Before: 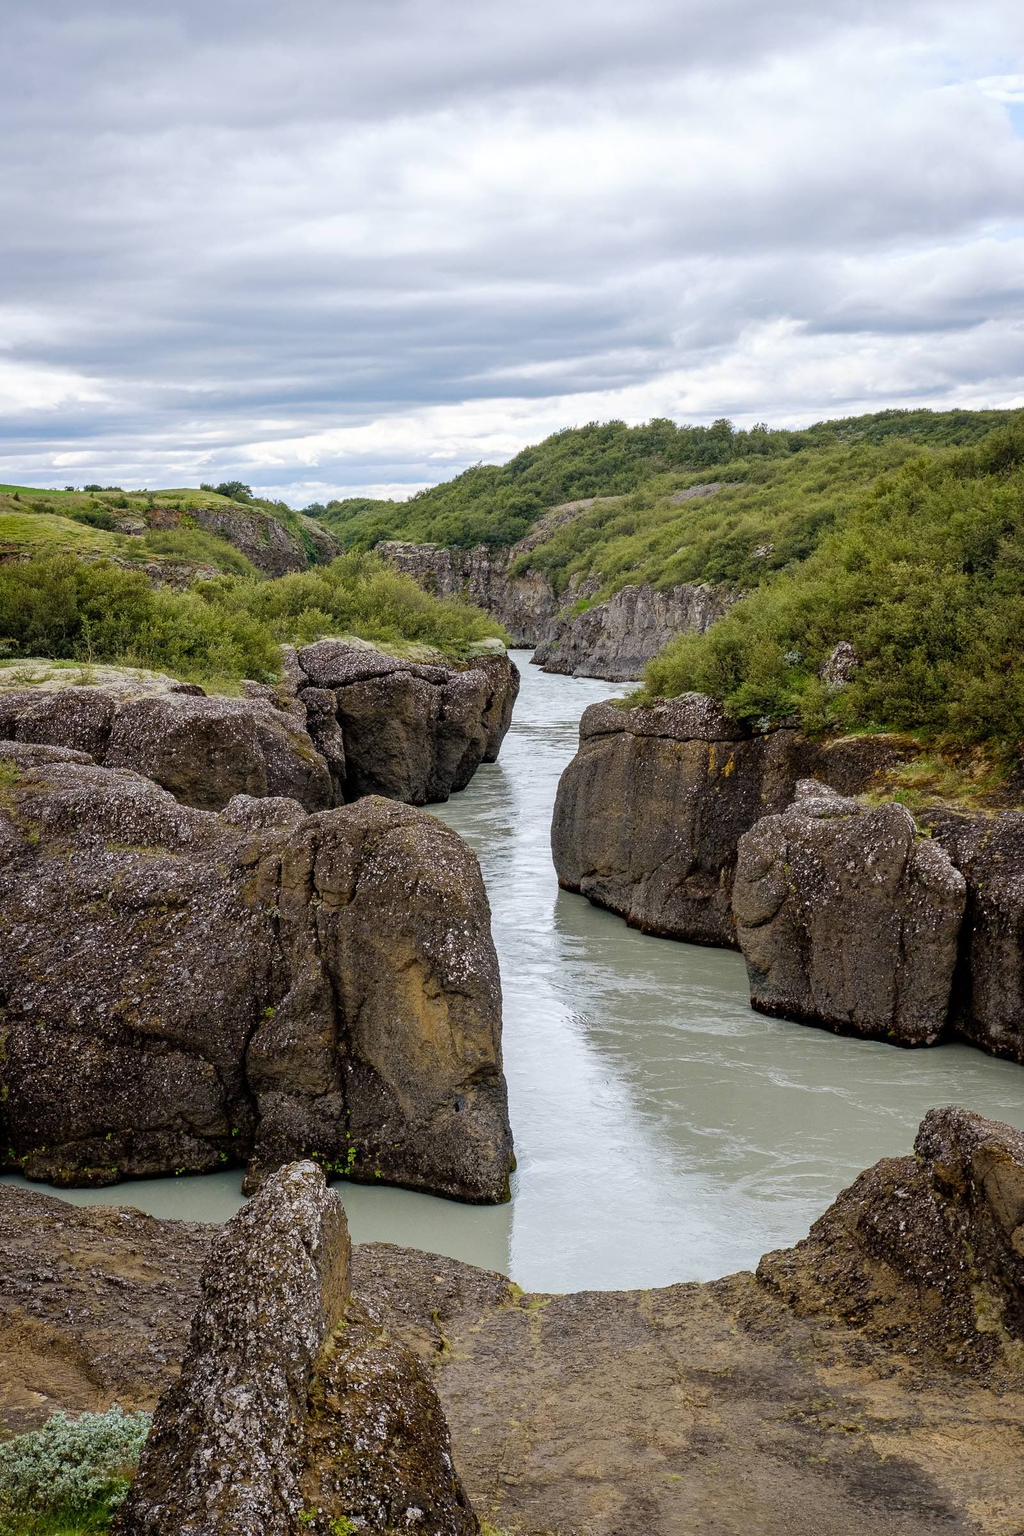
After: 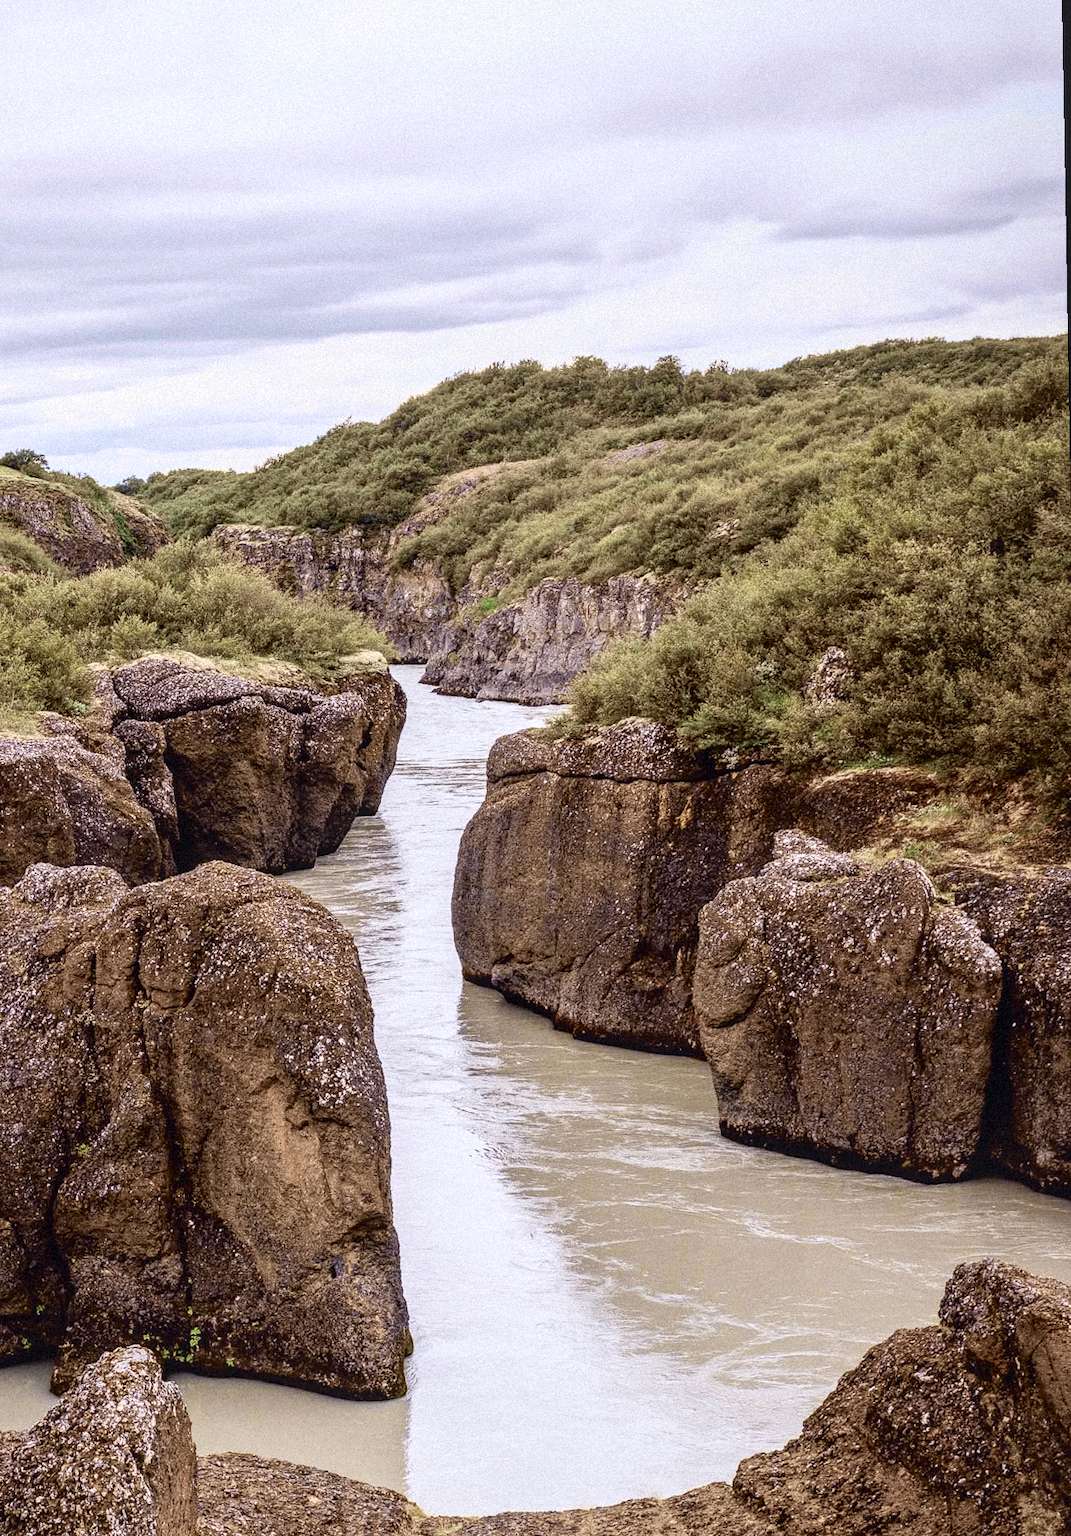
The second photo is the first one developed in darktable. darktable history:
rotate and perspective: rotation -1°, crop left 0.011, crop right 0.989, crop top 0.025, crop bottom 0.975
tone curve: curves: ch0 [(0, 0.039) (0.104, 0.094) (0.285, 0.301) (0.673, 0.796) (0.845, 0.932) (0.994, 0.971)]; ch1 [(0, 0) (0.356, 0.385) (0.424, 0.405) (0.498, 0.502) (0.586, 0.57) (0.657, 0.642) (1, 1)]; ch2 [(0, 0) (0.424, 0.438) (0.46, 0.453) (0.515, 0.505) (0.557, 0.57) (0.612, 0.583) (0.722, 0.67) (1, 1)], color space Lab, independent channels, preserve colors none
rgb levels: mode RGB, independent channels, levels [[0, 0.474, 1], [0, 0.5, 1], [0, 0.5, 1]]
local contrast: on, module defaults
crop and rotate: left 20.74%, top 7.912%, right 0.375%, bottom 13.378%
grain: mid-tones bias 0%
